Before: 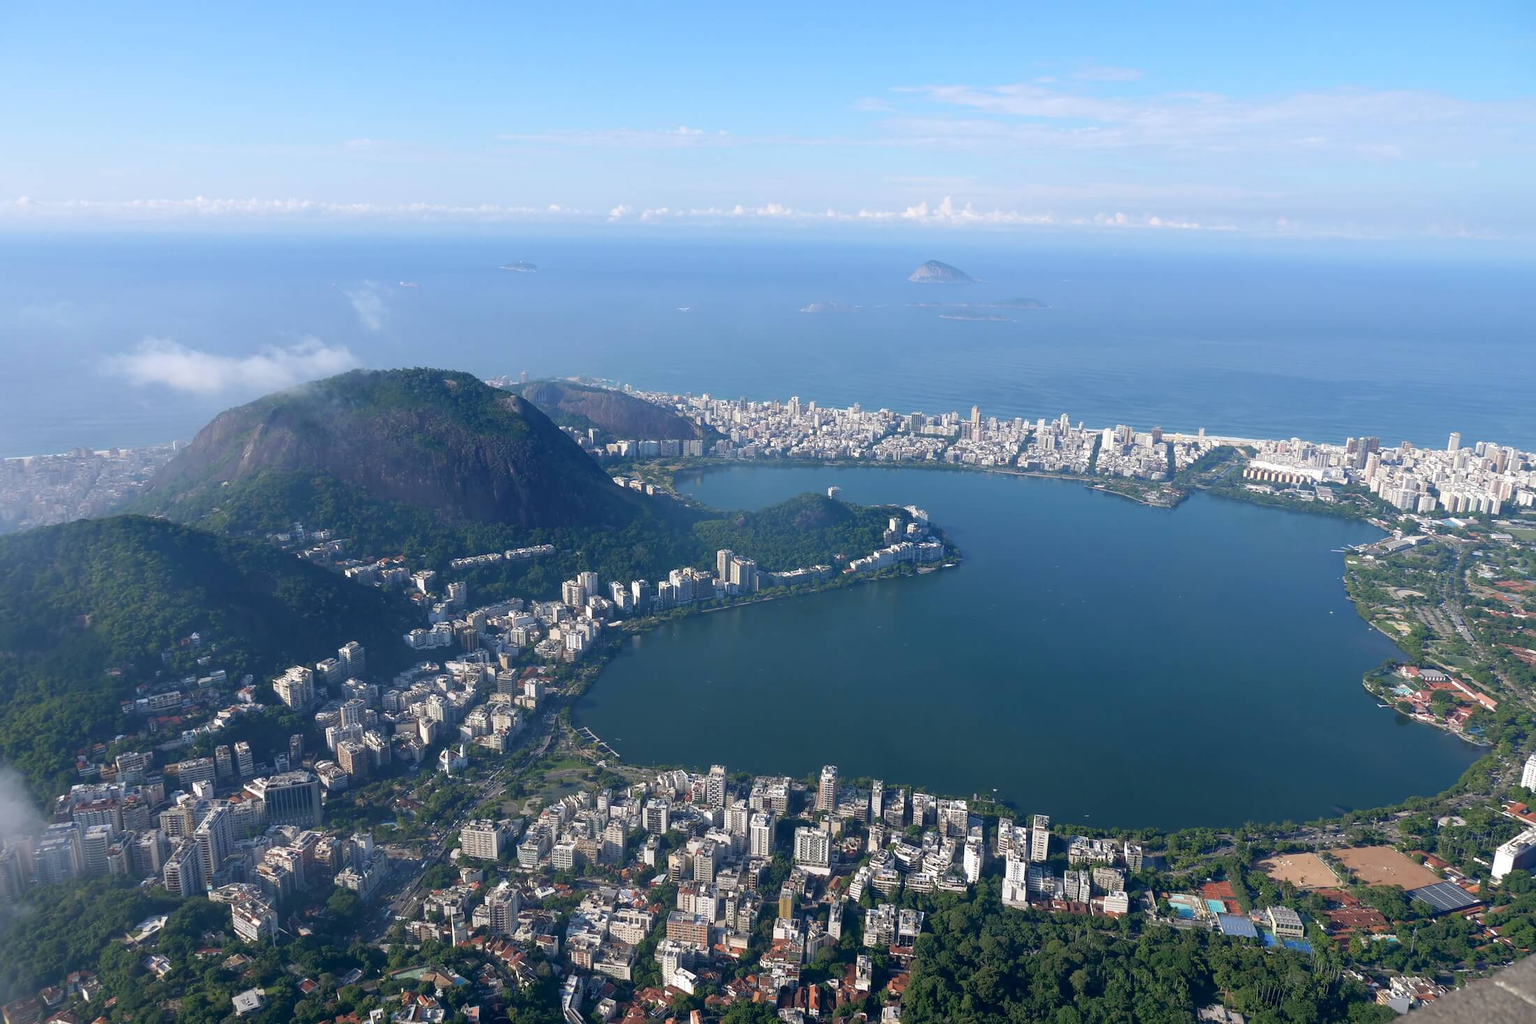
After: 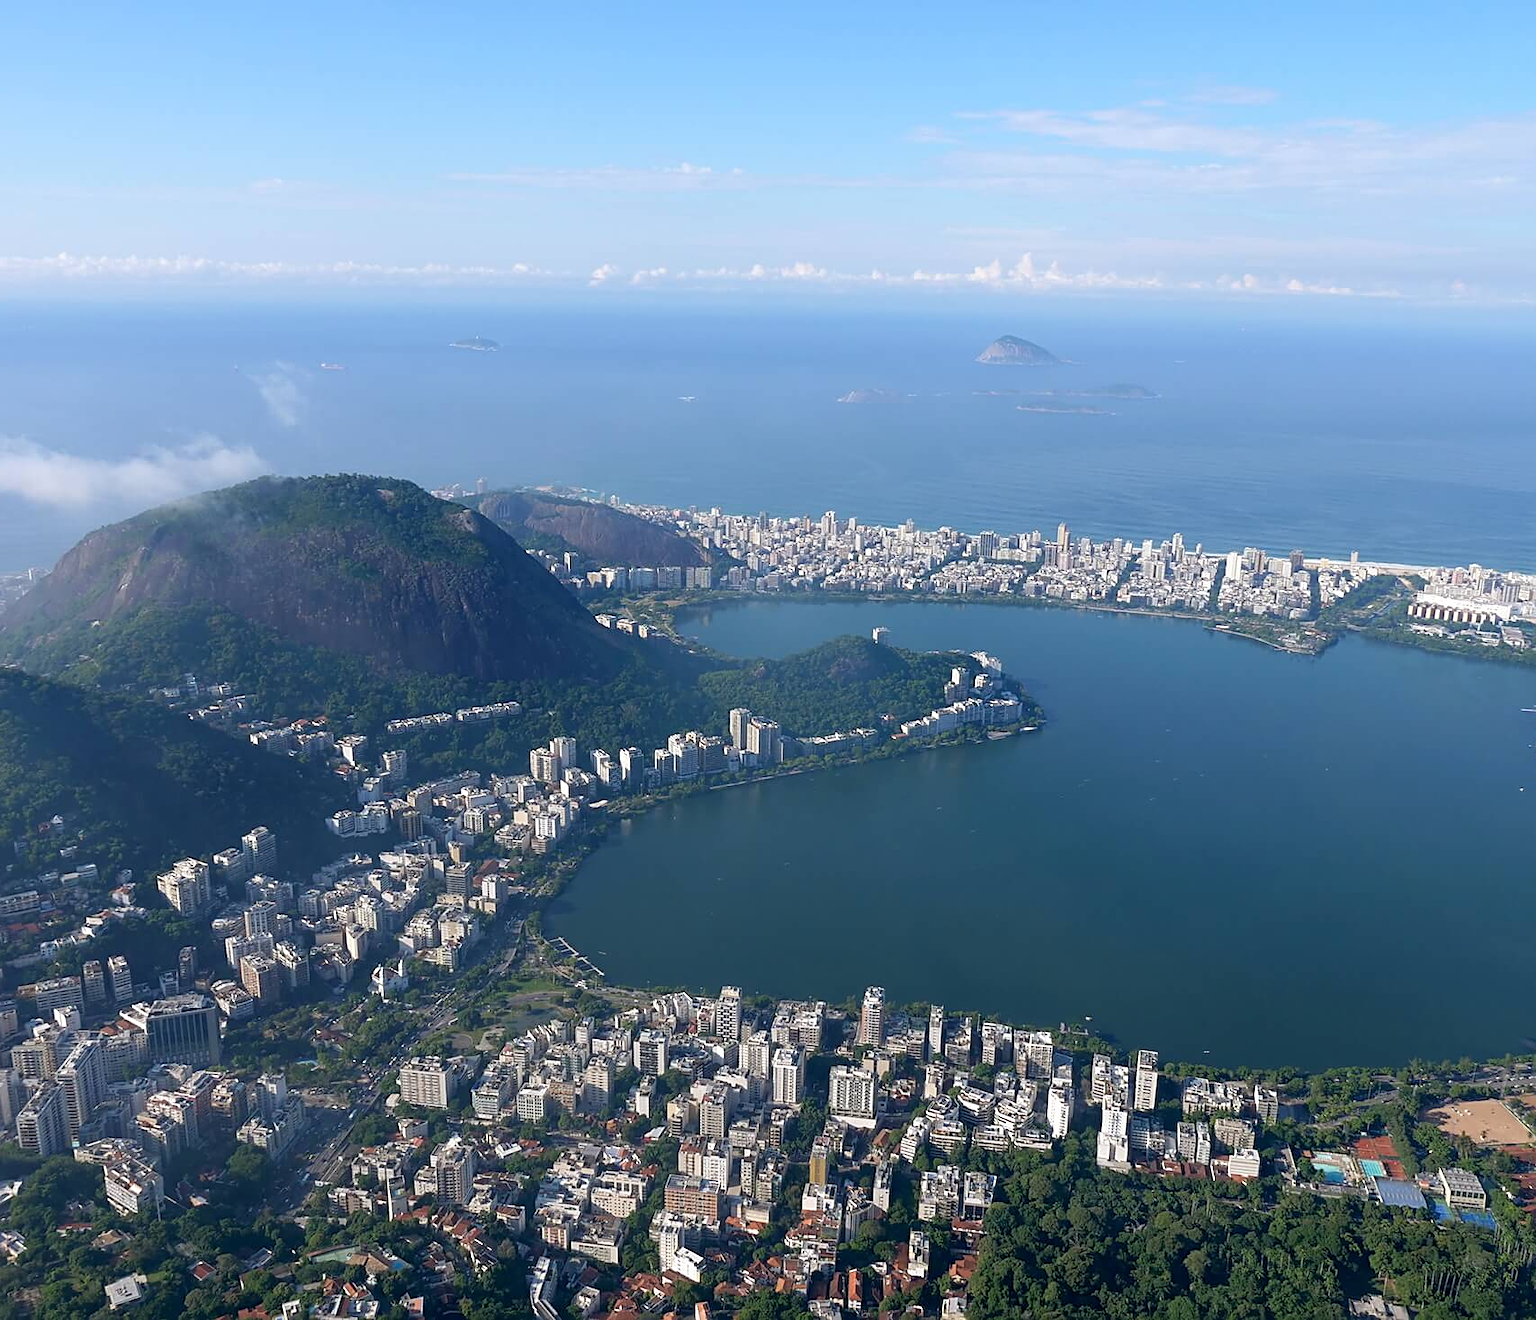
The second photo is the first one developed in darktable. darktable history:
crop: left 9.851%, right 12.523%
sharpen: on, module defaults
